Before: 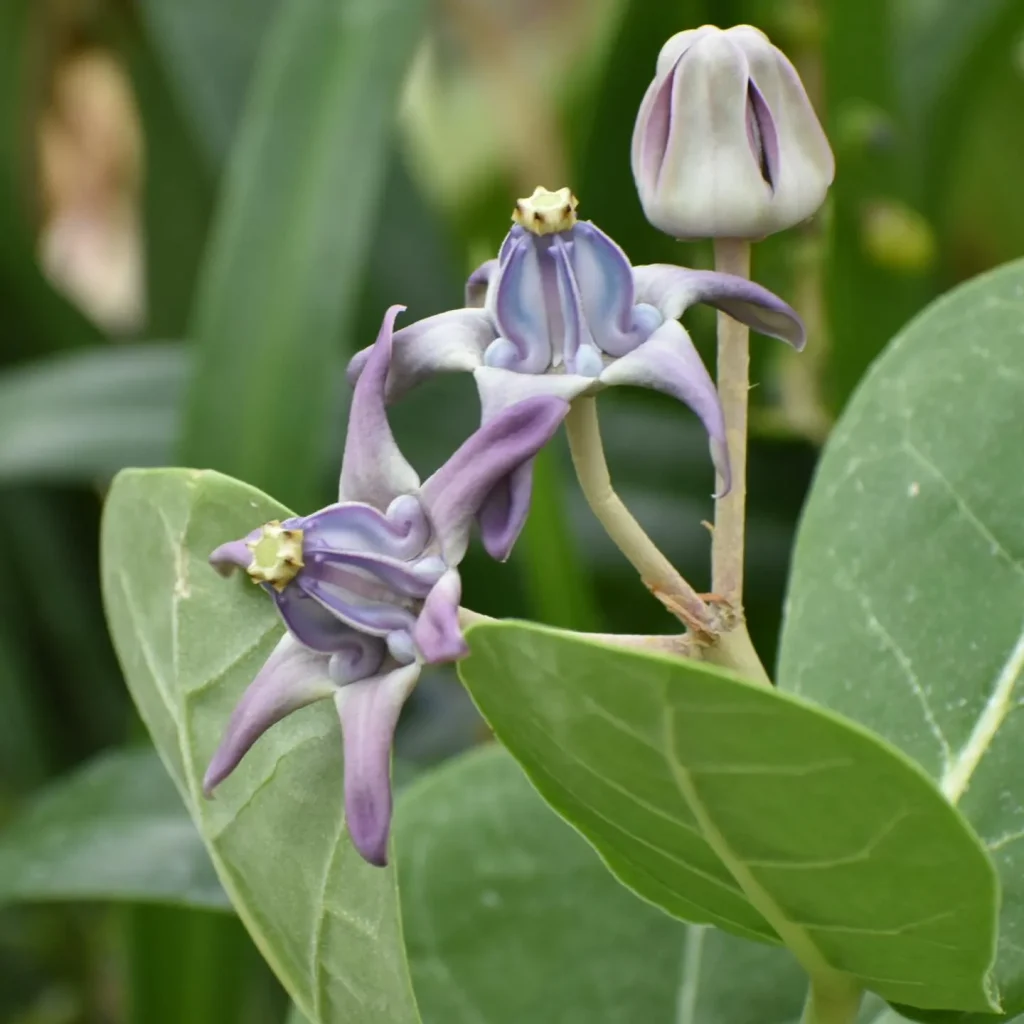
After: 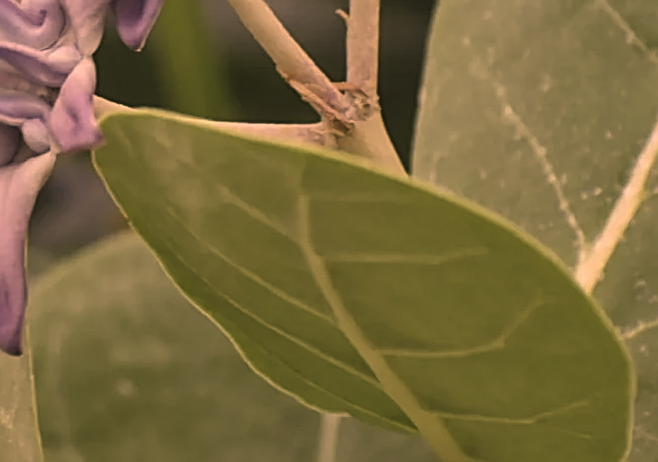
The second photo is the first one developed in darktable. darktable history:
color correction: highlights a* 39.32, highlights b* 39.64, saturation 0.691
crop and rotate: left 35.738%, top 49.934%, bottom 4.914%
shadows and highlights: soften with gaussian
exposure: black level correction -0.015, exposure -0.512 EV, compensate highlight preservation false
sharpen: radius 2.54, amount 0.647
local contrast: on, module defaults
